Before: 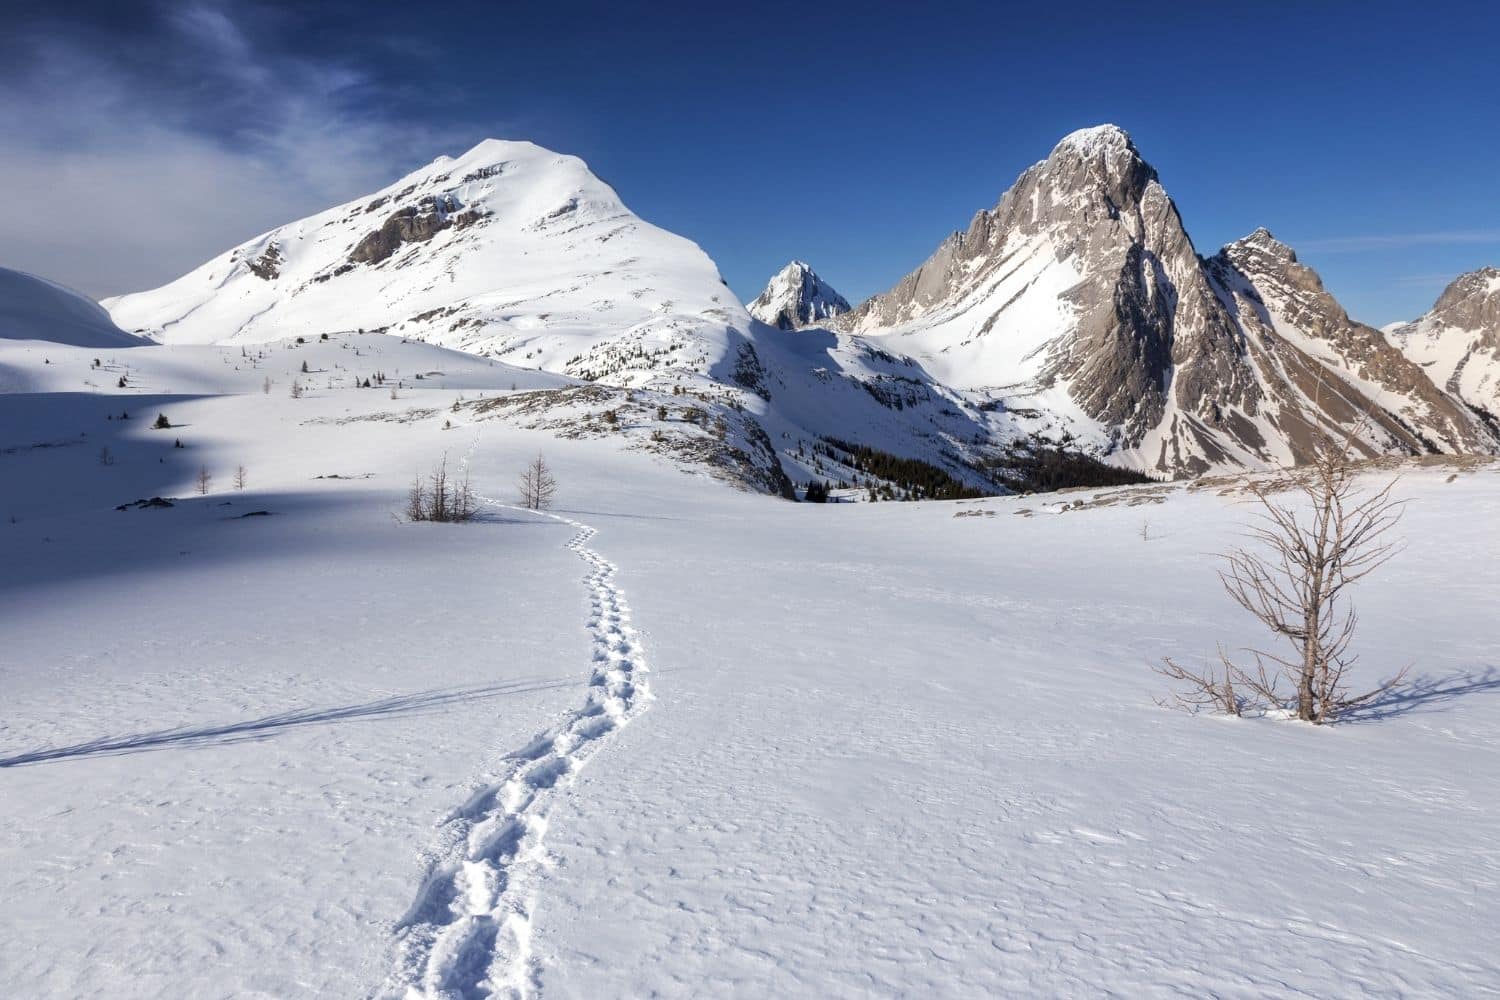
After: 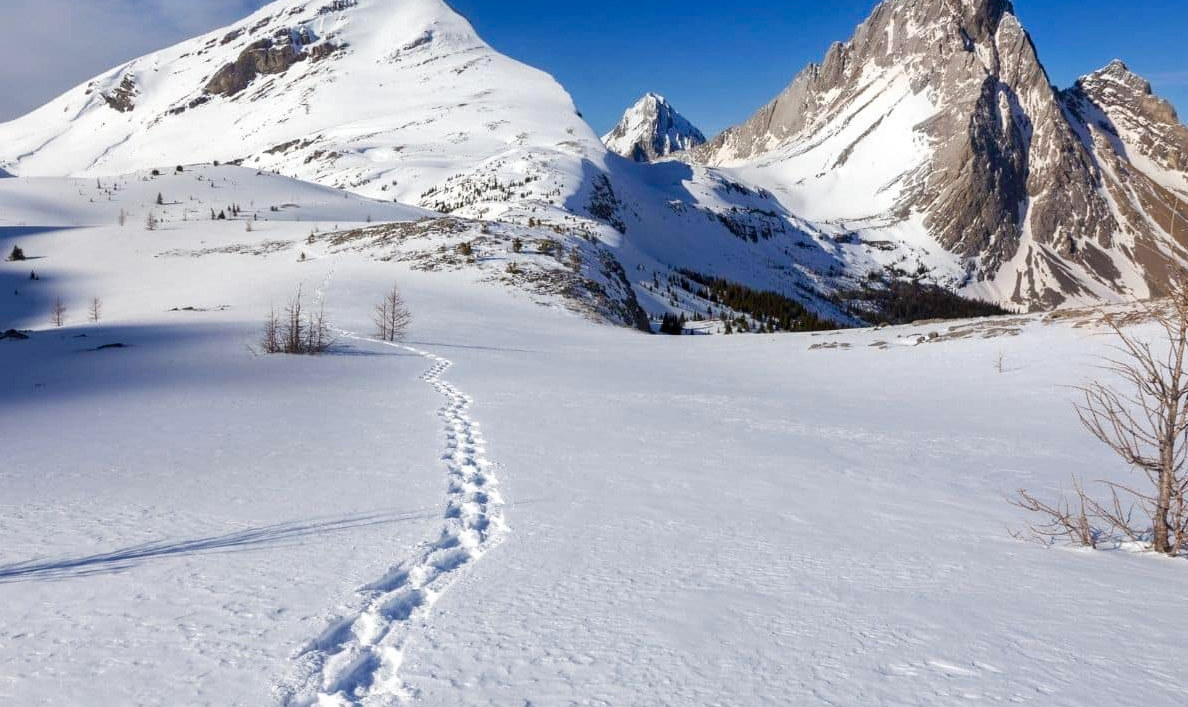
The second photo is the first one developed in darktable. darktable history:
crop: left 9.685%, top 16.898%, right 11.086%, bottom 12.341%
color balance rgb: perceptual saturation grading › global saturation 34.802%, perceptual saturation grading › highlights -29.983%, perceptual saturation grading › shadows 35.389%
